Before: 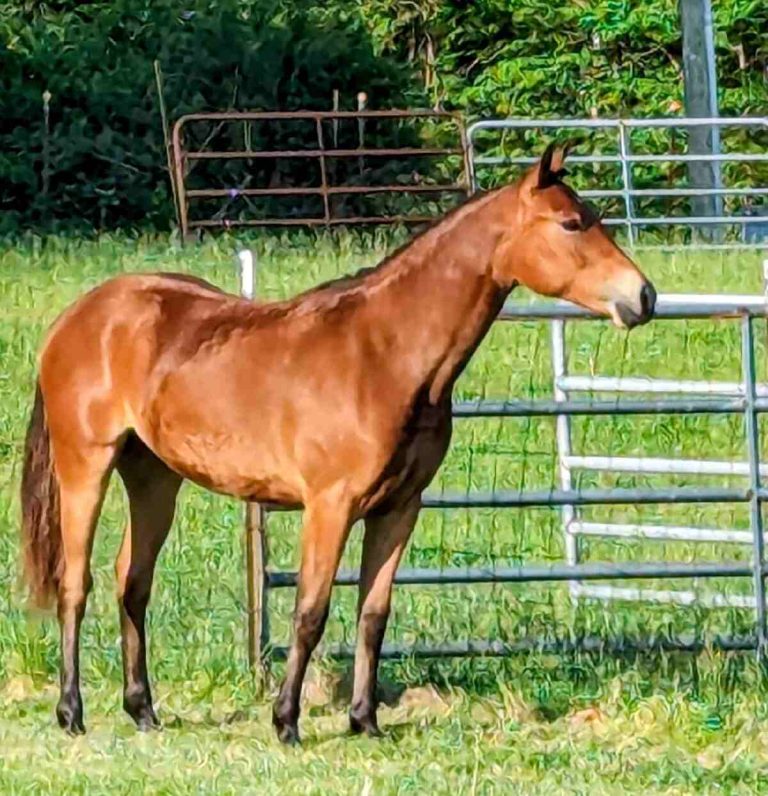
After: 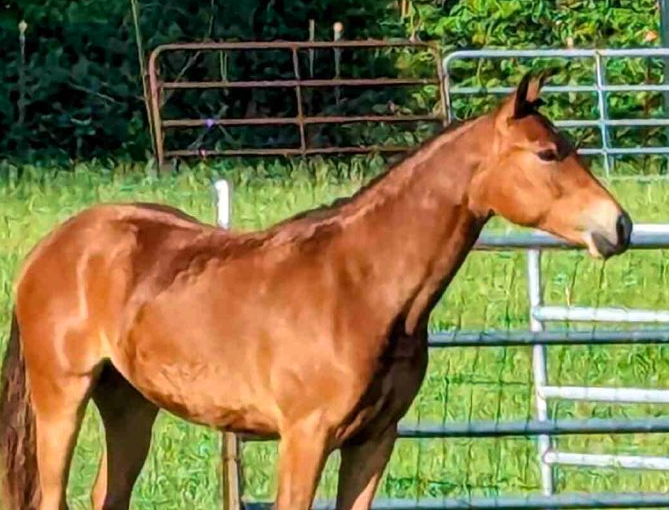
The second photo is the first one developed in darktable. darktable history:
crop: left 3.157%, top 8.824%, right 9.621%, bottom 26.852%
velvia: on, module defaults
